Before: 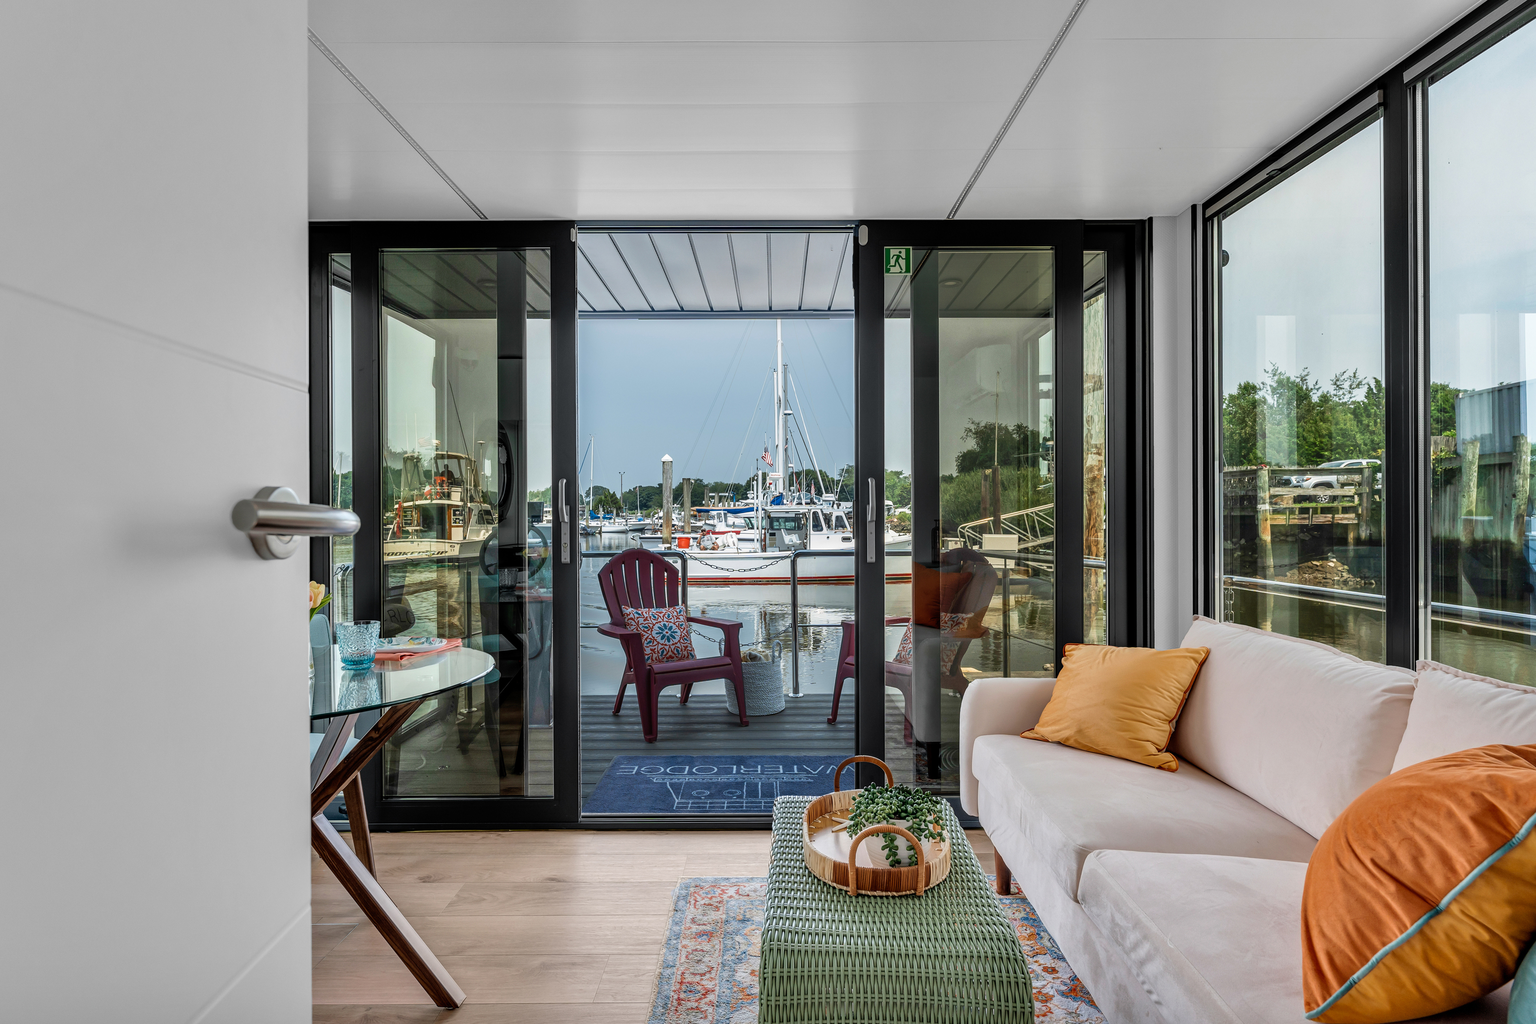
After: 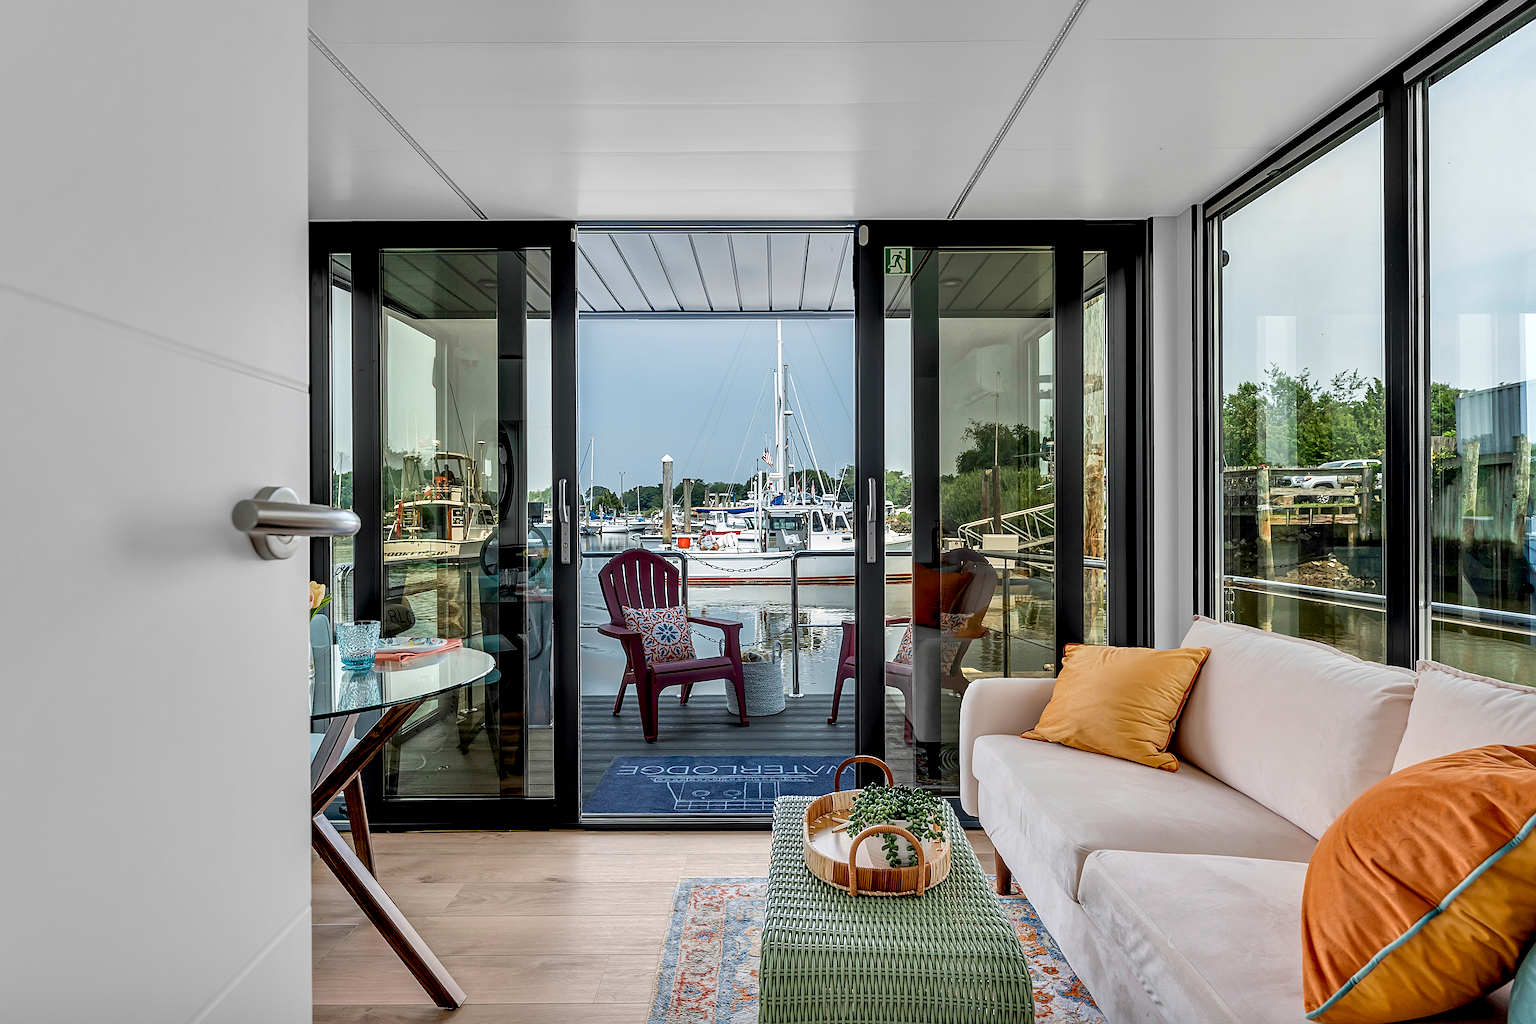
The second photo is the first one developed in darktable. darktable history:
sharpen: on, module defaults
contrast equalizer: octaves 7, y [[0.5, 0.5, 0.468, 0.5, 0.5, 0.5], [0.5 ×6], [0.5 ×6], [0 ×6], [0 ×6]], mix 0.216
exposure: black level correction 0.009, exposure 0.11 EV, compensate highlight preservation false
